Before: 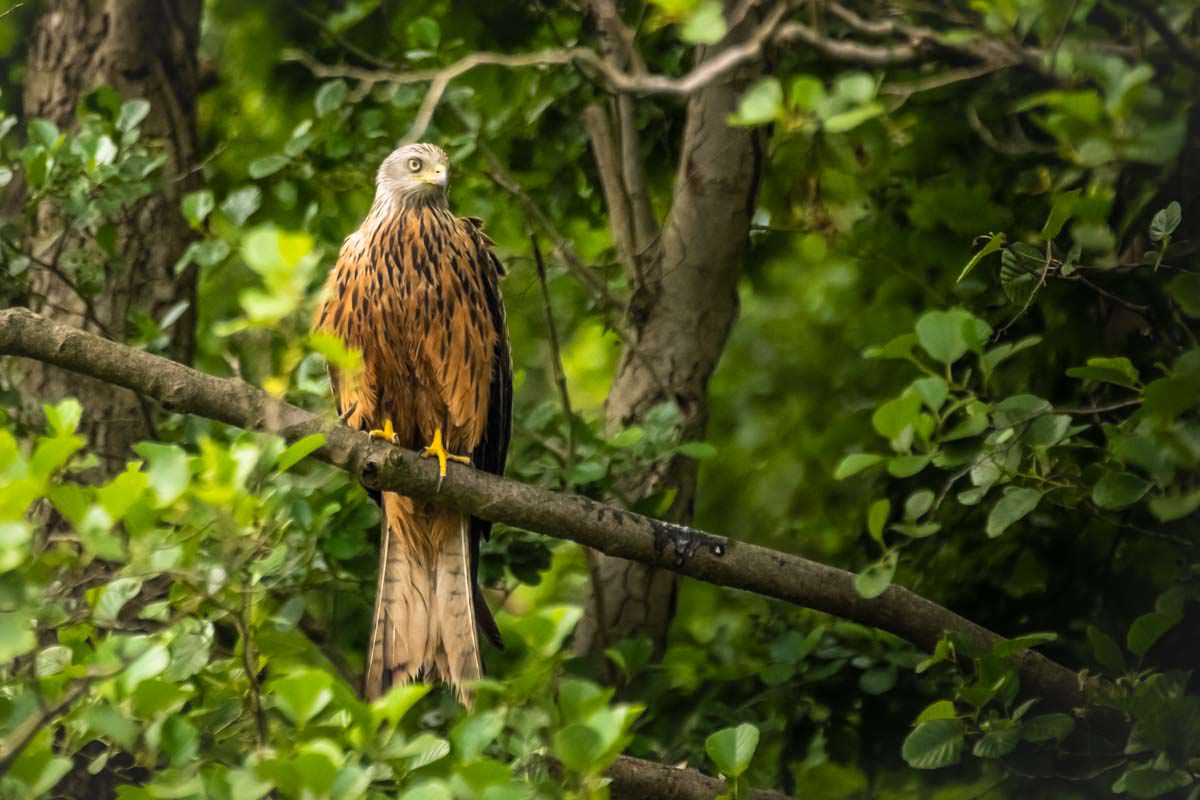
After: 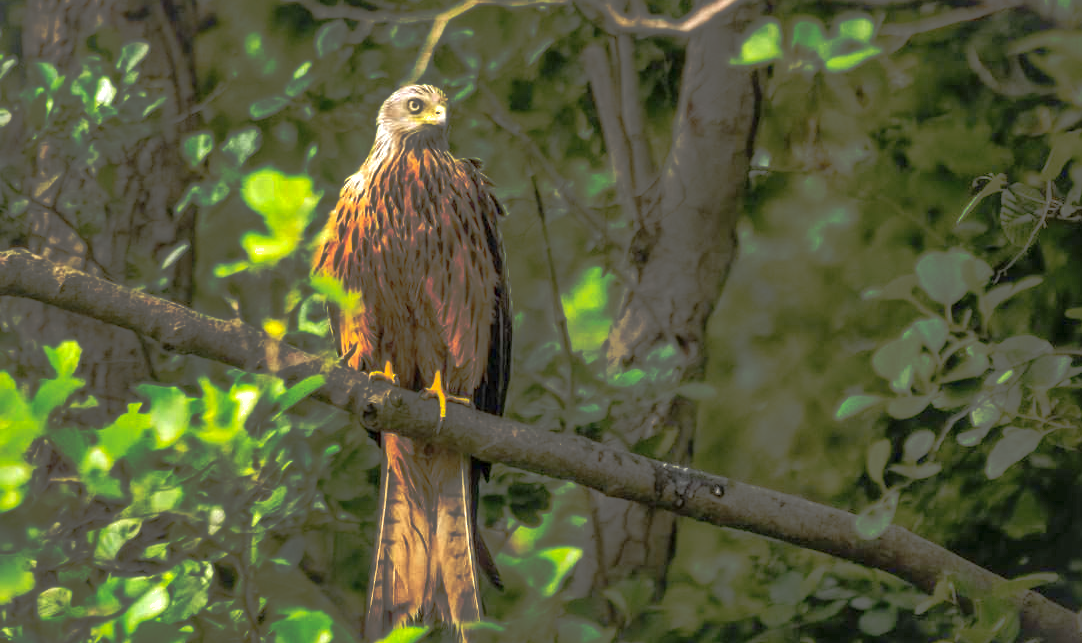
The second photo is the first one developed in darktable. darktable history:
color correction: highlights b* -0.002
shadows and highlights: on, module defaults
contrast brightness saturation: saturation -0.069
local contrast: on, module defaults
tone equalizer: on, module defaults
crop: top 7.496%, right 9.764%, bottom 12.01%
tone curve: curves: ch0 [(0, 0) (0.003, 0.032) (0.53, 0.368) (0.901, 0.866) (1, 1)], preserve colors none
exposure: exposure 0.201 EV, compensate highlight preservation false
